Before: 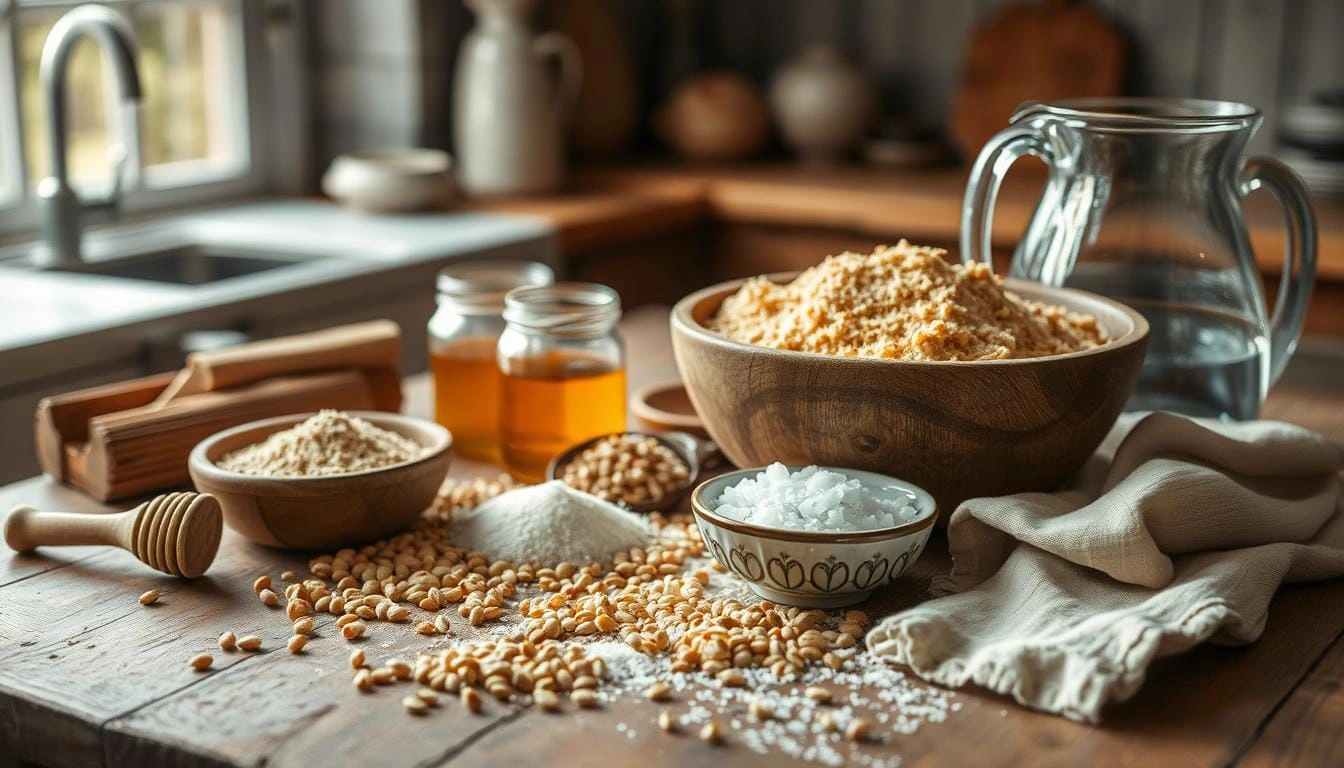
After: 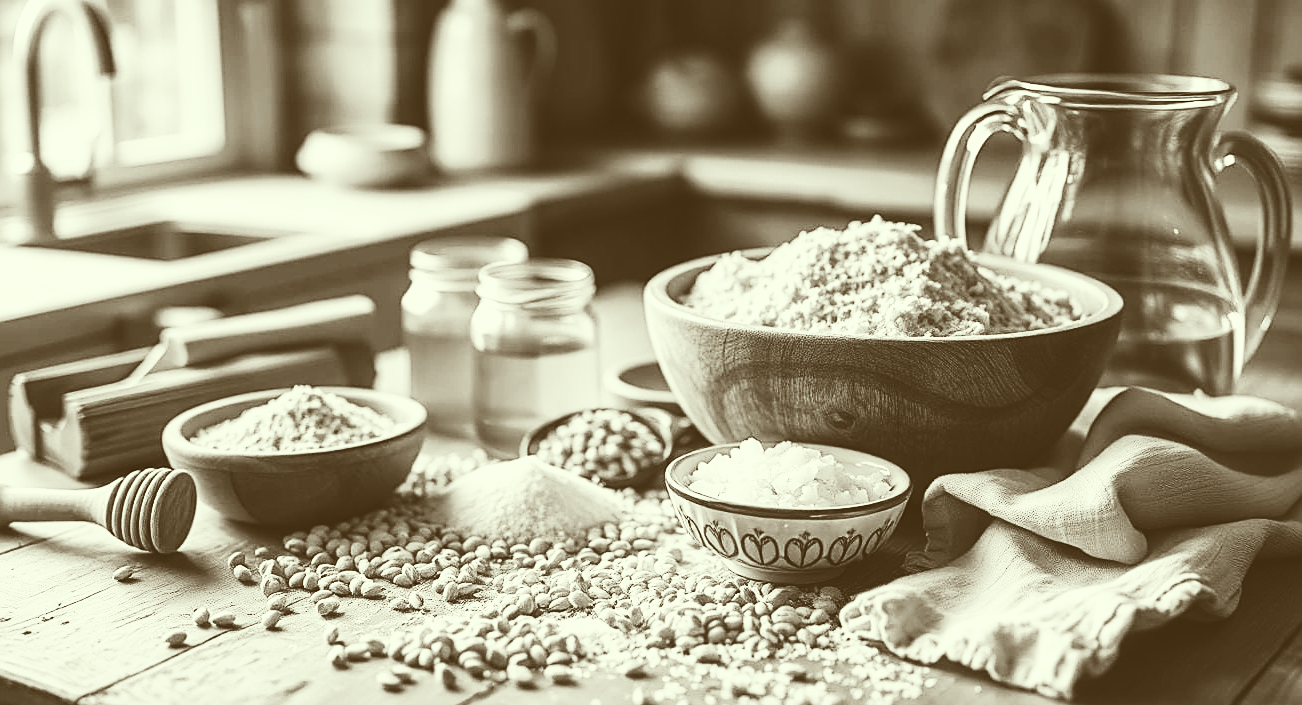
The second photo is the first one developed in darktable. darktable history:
contrast brightness saturation: contrast 0.53, brightness 0.47, saturation -1
color correction: highlights a* -5.3, highlights b* 9.8, shadows a* 9.8, shadows b* 24.26
exposure: black level correction -0.025, exposure -0.117 EV, compensate highlight preservation false
sharpen: on, module defaults
crop: left 1.964%, top 3.251%, right 1.122%, bottom 4.933%
tone curve: curves: ch0 [(0, 0) (0.003, 0.031) (0.011, 0.041) (0.025, 0.054) (0.044, 0.06) (0.069, 0.083) (0.1, 0.108) (0.136, 0.135) (0.177, 0.179) (0.224, 0.231) (0.277, 0.294) (0.335, 0.378) (0.399, 0.463) (0.468, 0.552) (0.543, 0.627) (0.623, 0.694) (0.709, 0.776) (0.801, 0.849) (0.898, 0.905) (1, 1)], preserve colors none
